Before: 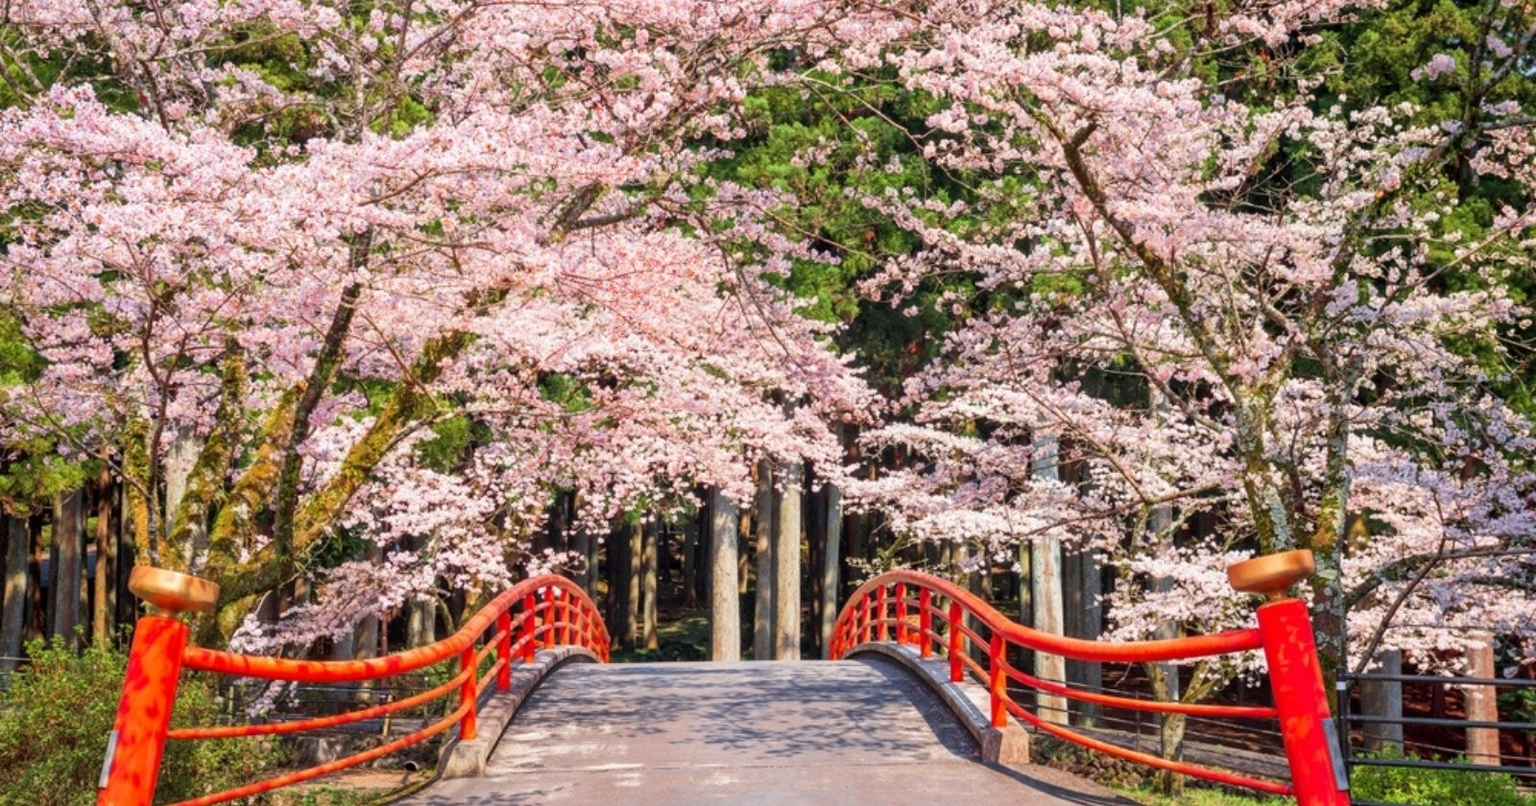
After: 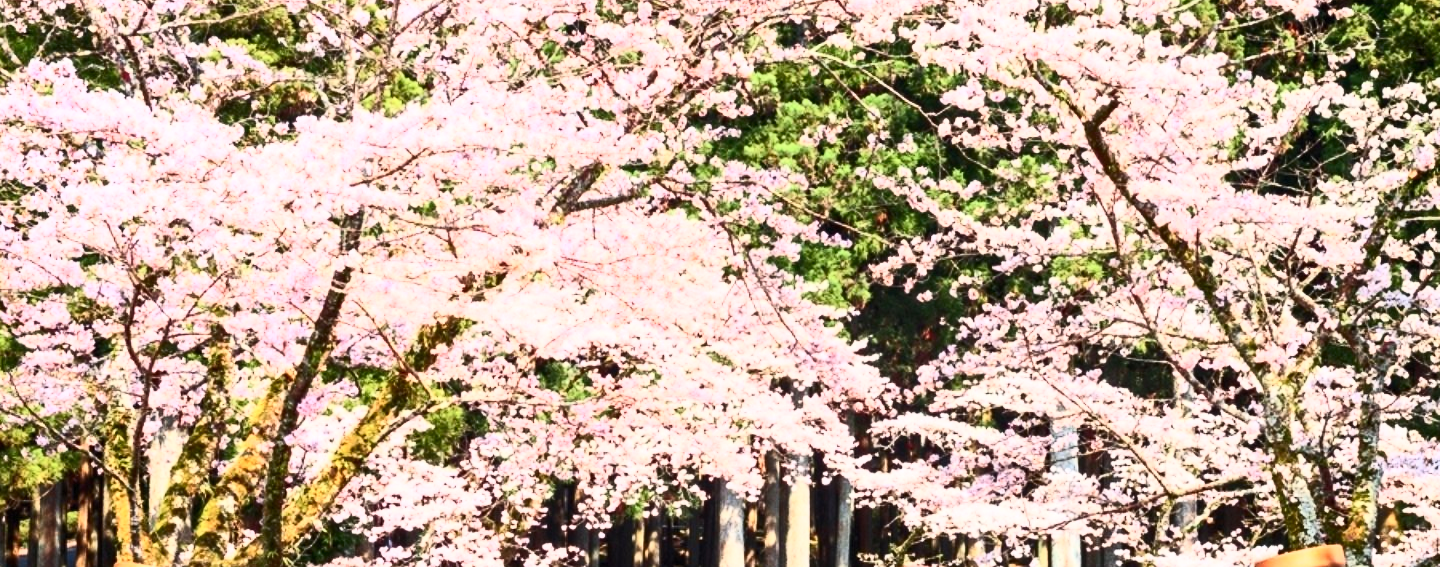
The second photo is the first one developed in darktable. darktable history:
contrast brightness saturation: contrast 0.62, brightness 0.34, saturation 0.14
crop: left 1.509%, top 3.452%, right 7.696%, bottom 28.452%
